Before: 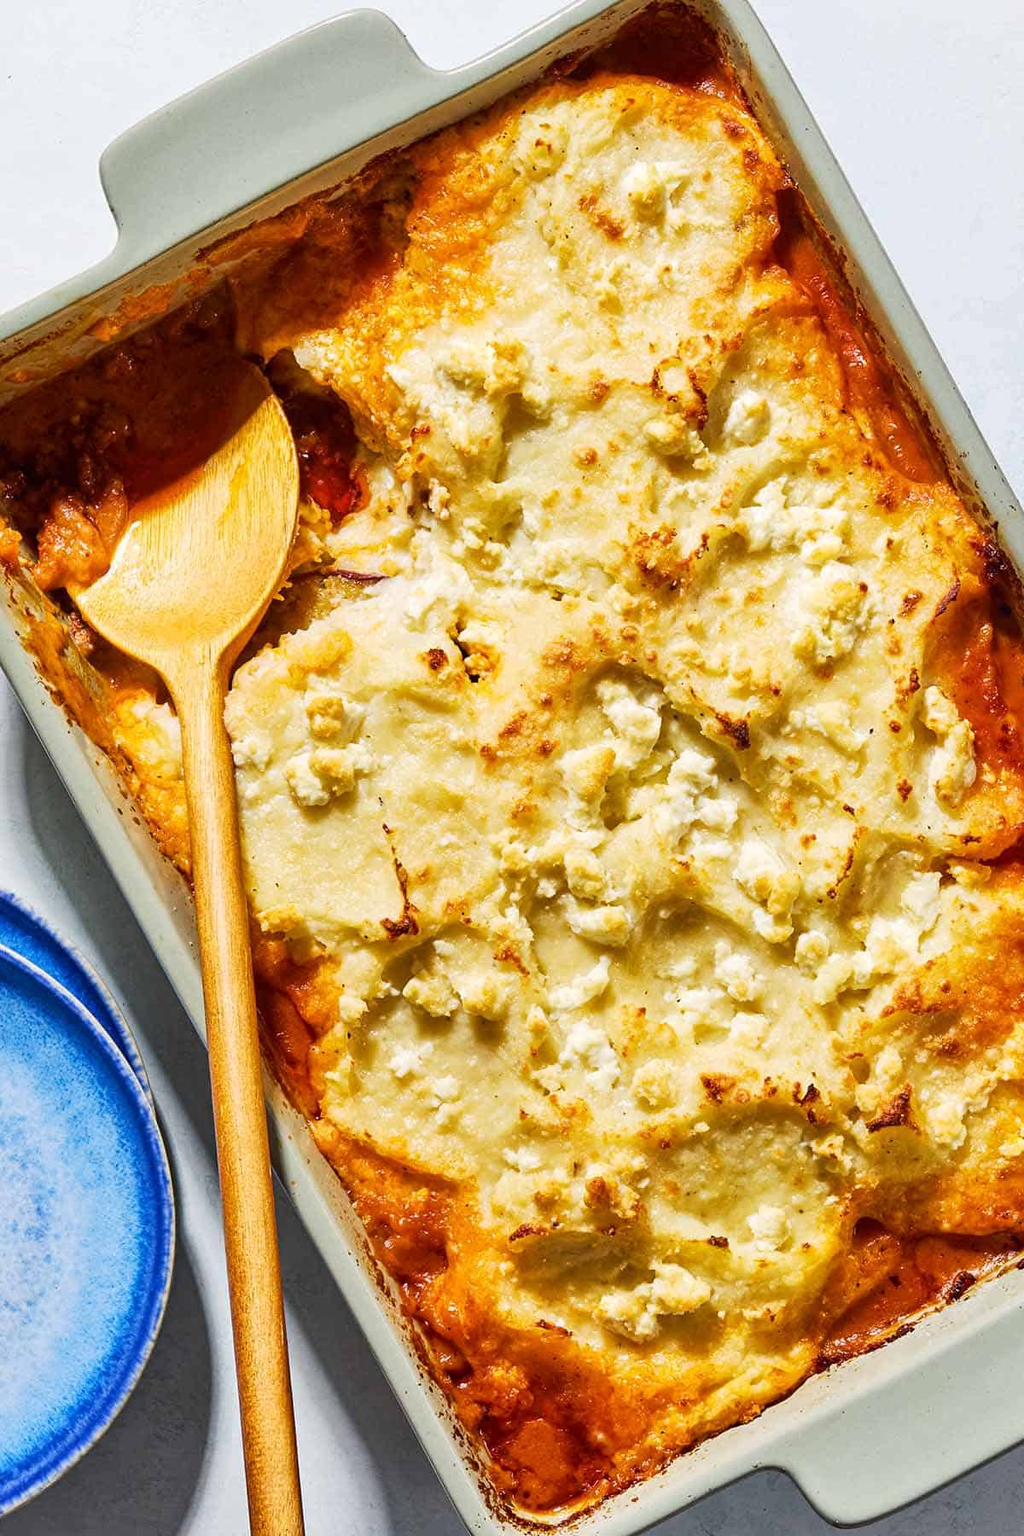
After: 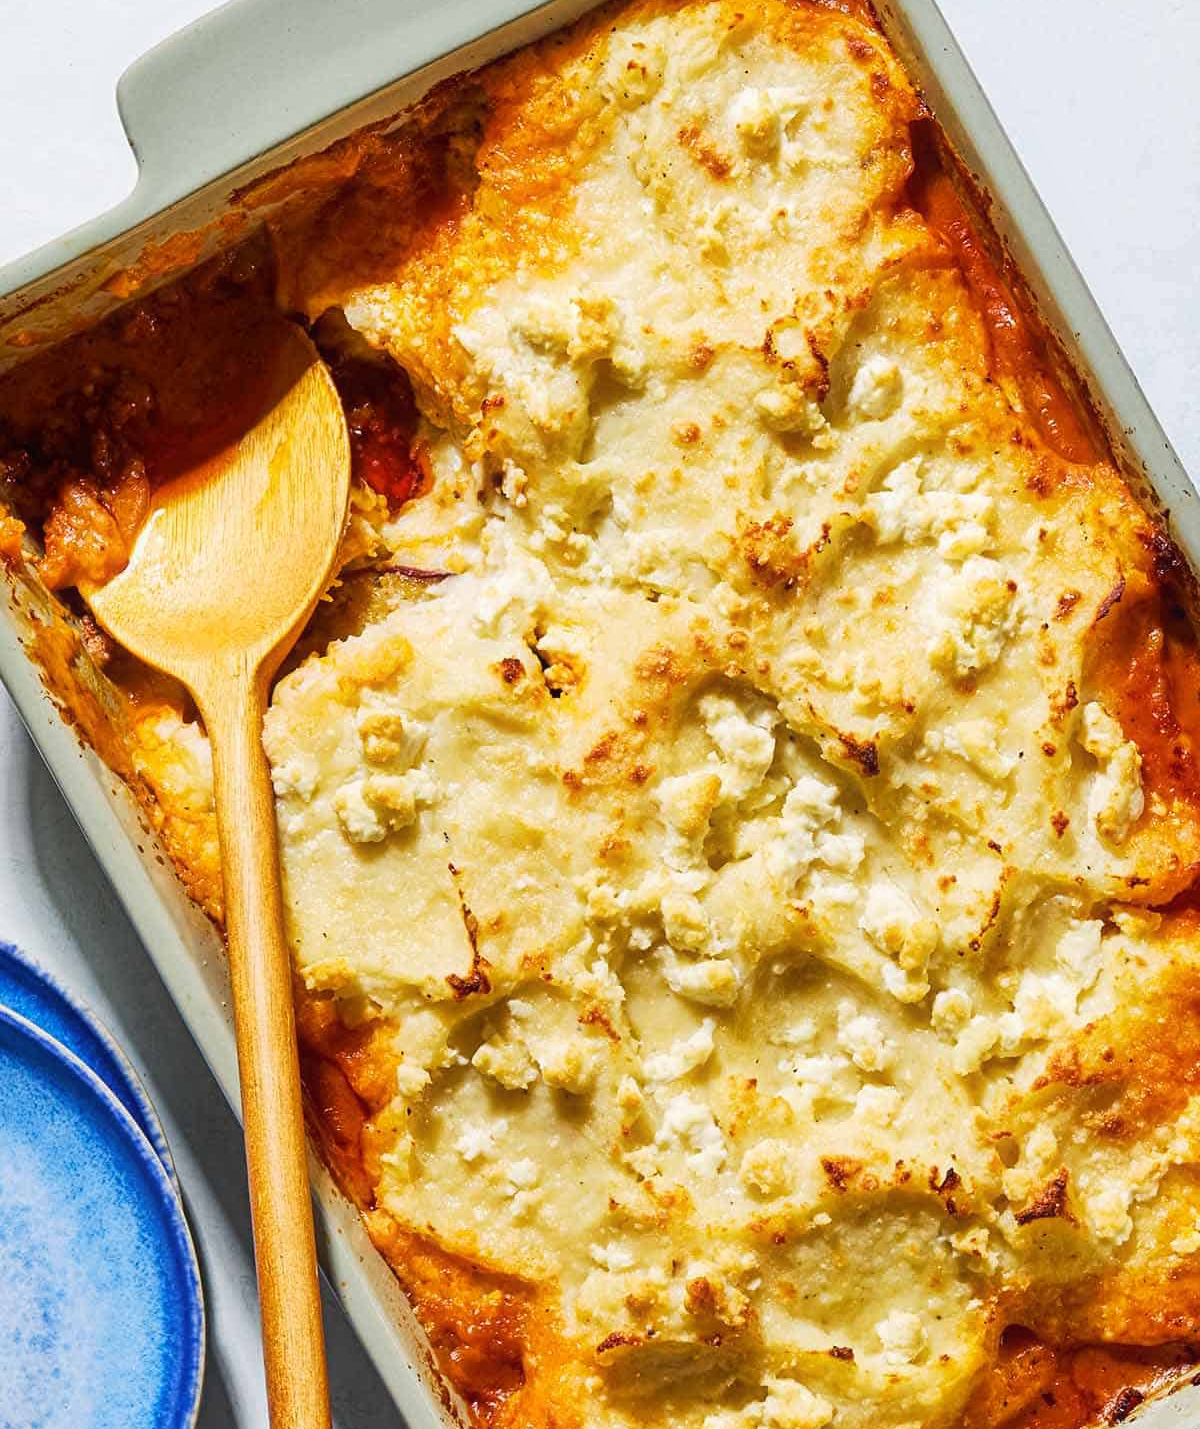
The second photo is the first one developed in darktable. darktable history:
crop and rotate: top 5.667%, bottom 14.914%
contrast equalizer: octaves 7, y [[0.5, 0.5, 0.468, 0.5, 0.5, 0.5], [0.5 ×6], [0.5 ×6], [0 ×6], [0 ×6]]
